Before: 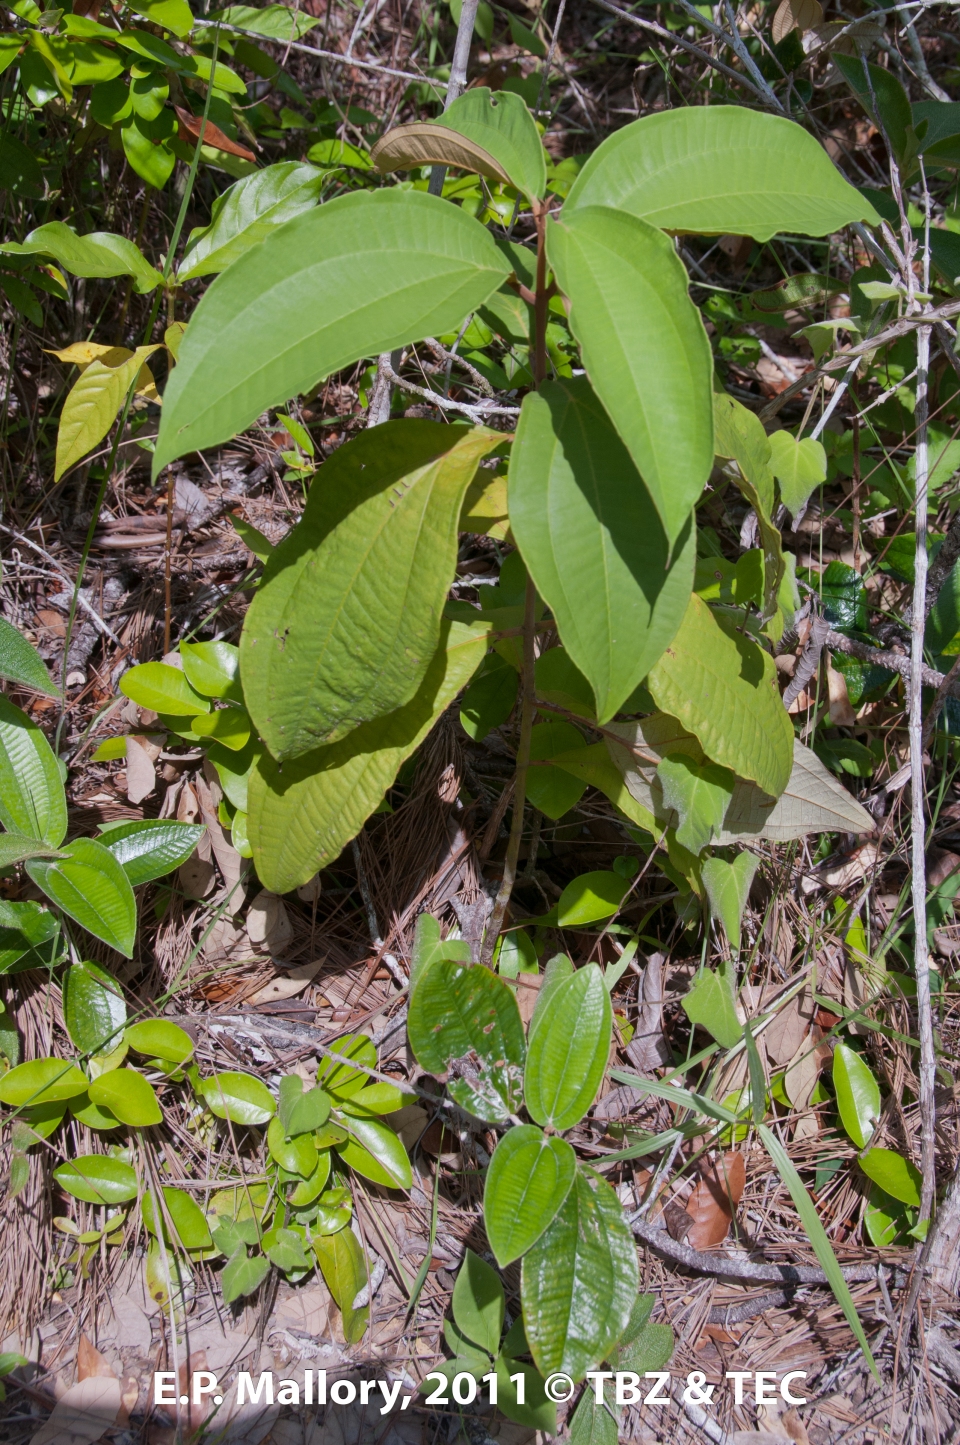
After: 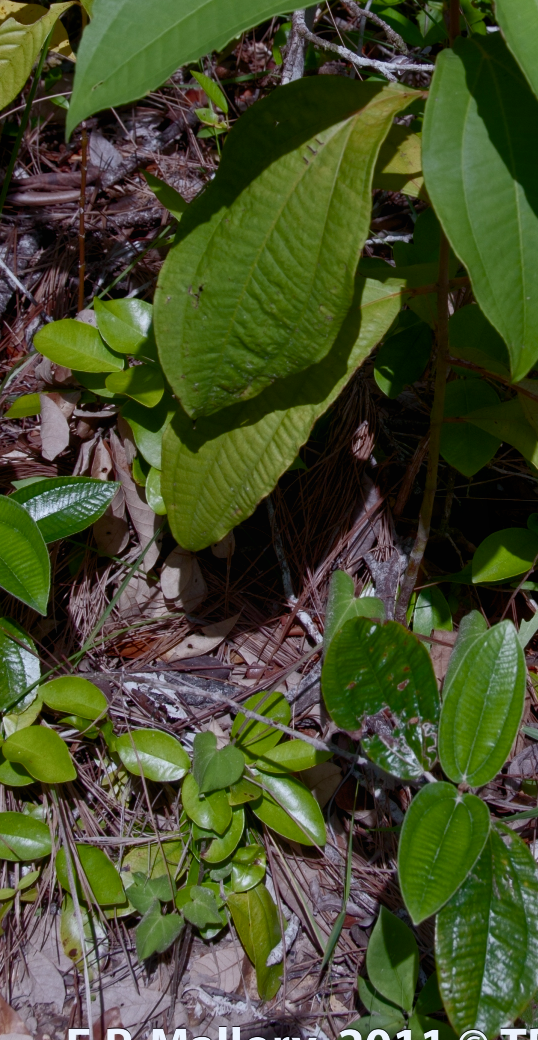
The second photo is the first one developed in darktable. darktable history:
tone equalizer: -8 EV 0.268 EV, -7 EV 0.42 EV, -6 EV 0.42 EV, -5 EV 0.262 EV, -3 EV -0.268 EV, -2 EV -0.41 EV, -1 EV -0.429 EV, +0 EV -0.222 EV, smoothing diameter 24.87%, edges refinement/feathering 10.11, preserve details guided filter
local contrast: mode bilateral grid, contrast 100, coarseness 99, detail 94%, midtone range 0.2
color balance rgb: global offset › luminance -0.505%, perceptual saturation grading › global saturation 20%, perceptual saturation grading › highlights -50.178%, perceptual saturation grading › shadows 30.627%, perceptual brilliance grading › highlights 3.118%, perceptual brilliance grading › mid-tones -18.196%, perceptual brilliance grading › shadows -41.125%, global vibrance 20%
color calibration: output R [0.946, 0.065, -0.013, 0], output G [-0.246, 1.264, -0.017, 0], output B [0.046, -0.098, 1.05, 0], illuminant as shot in camera, x 0.358, y 0.373, temperature 4628.91 K
crop: left 8.976%, top 23.793%, right 34.915%, bottom 4.176%
